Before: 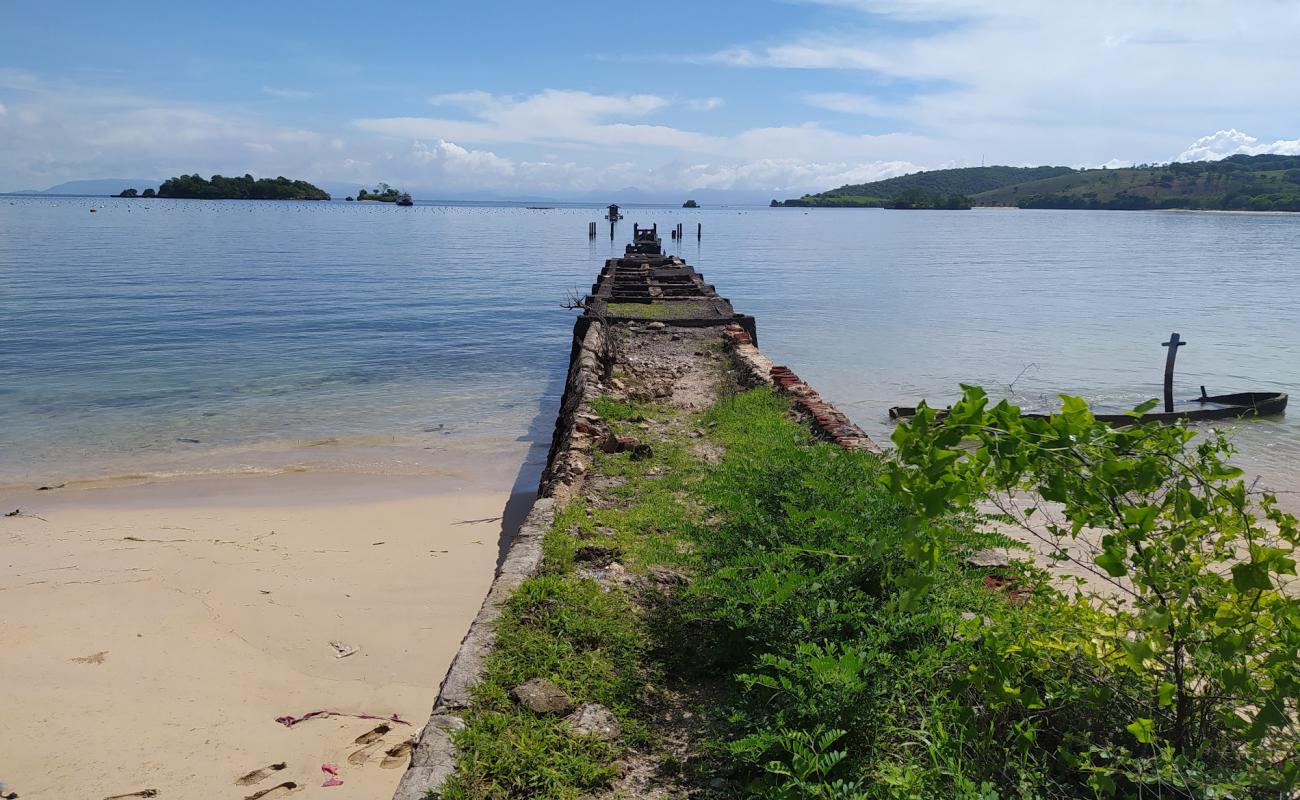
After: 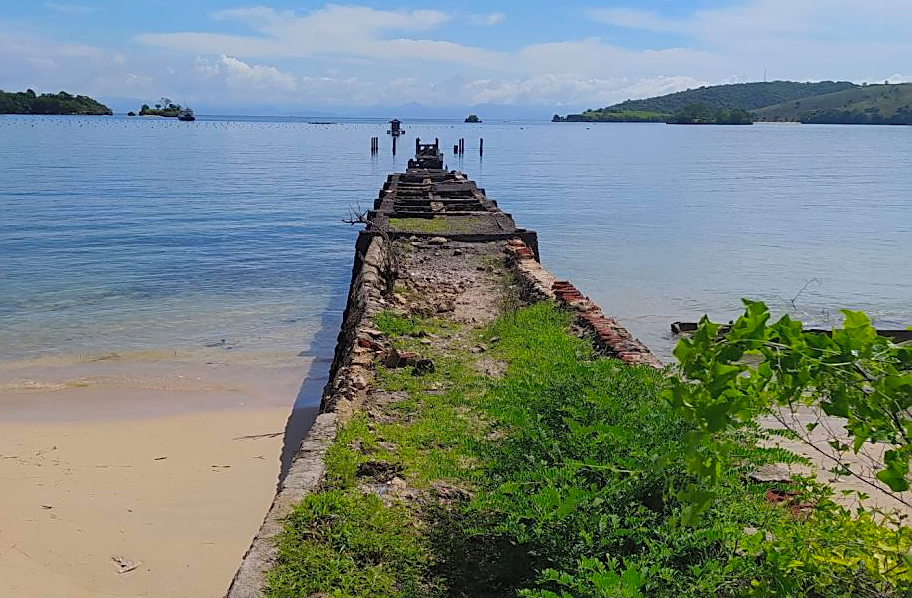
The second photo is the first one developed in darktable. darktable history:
exposure: exposure -0.603 EV, compensate exposure bias true
contrast brightness saturation: contrast 0.067, brightness 0.173, saturation 0.414
sharpen: on, module defaults
crop and rotate: left 16.88%, top 10.714%, right 12.959%, bottom 14.501%
